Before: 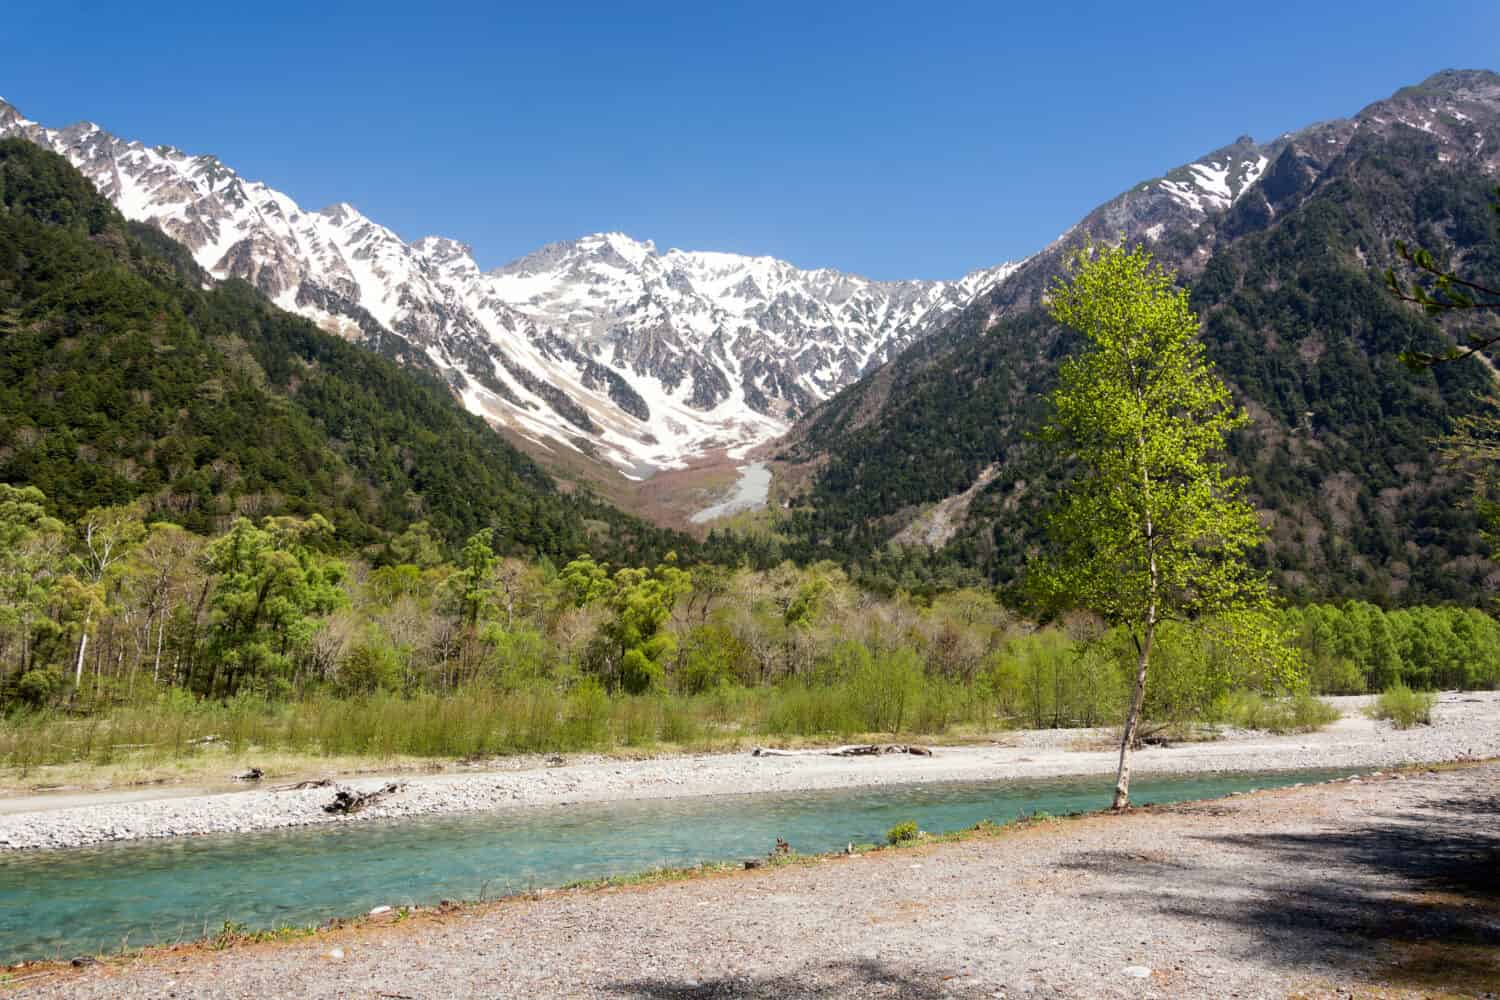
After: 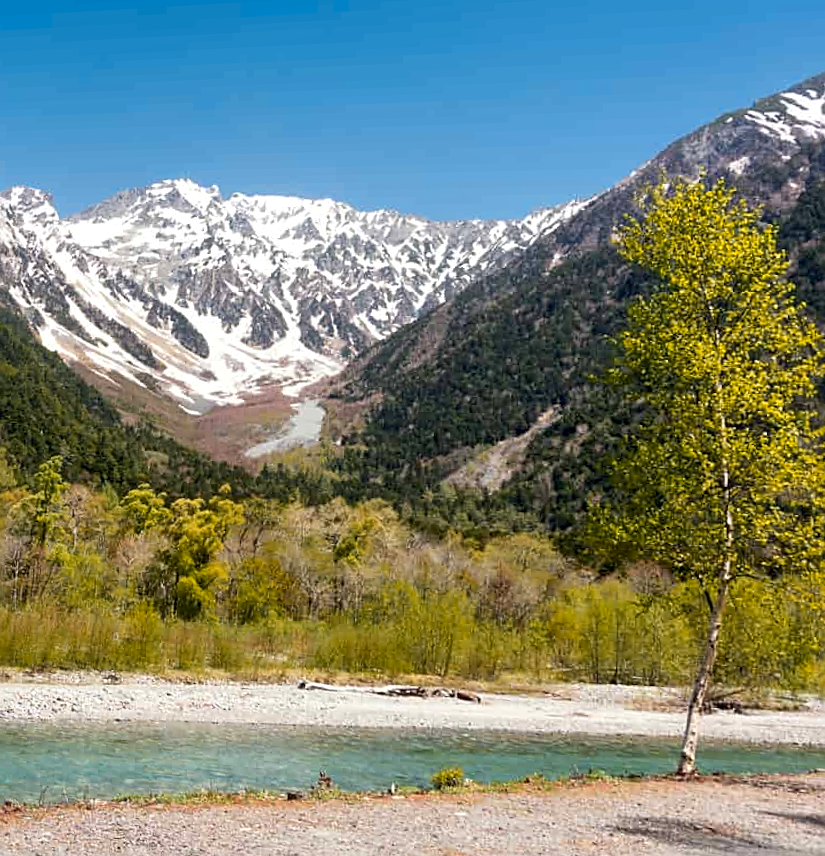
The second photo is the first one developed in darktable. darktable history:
sharpen: on, module defaults
color zones: curves: ch1 [(0.235, 0.558) (0.75, 0.5)]; ch2 [(0.25, 0.462) (0.749, 0.457)], mix 40.67%
rotate and perspective: rotation 1.69°, lens shift (vertical) -0.023, lens shift (horizontal) -0.291, crop left 0.025, crop right 0.988, crop top 0.092, crop bottom 0.842
crop: left 21.674%, right 22.086%
local contrast: mode bilateral grid, contrast 20, coarseness 50, detail 120%, midtone range 0.2
